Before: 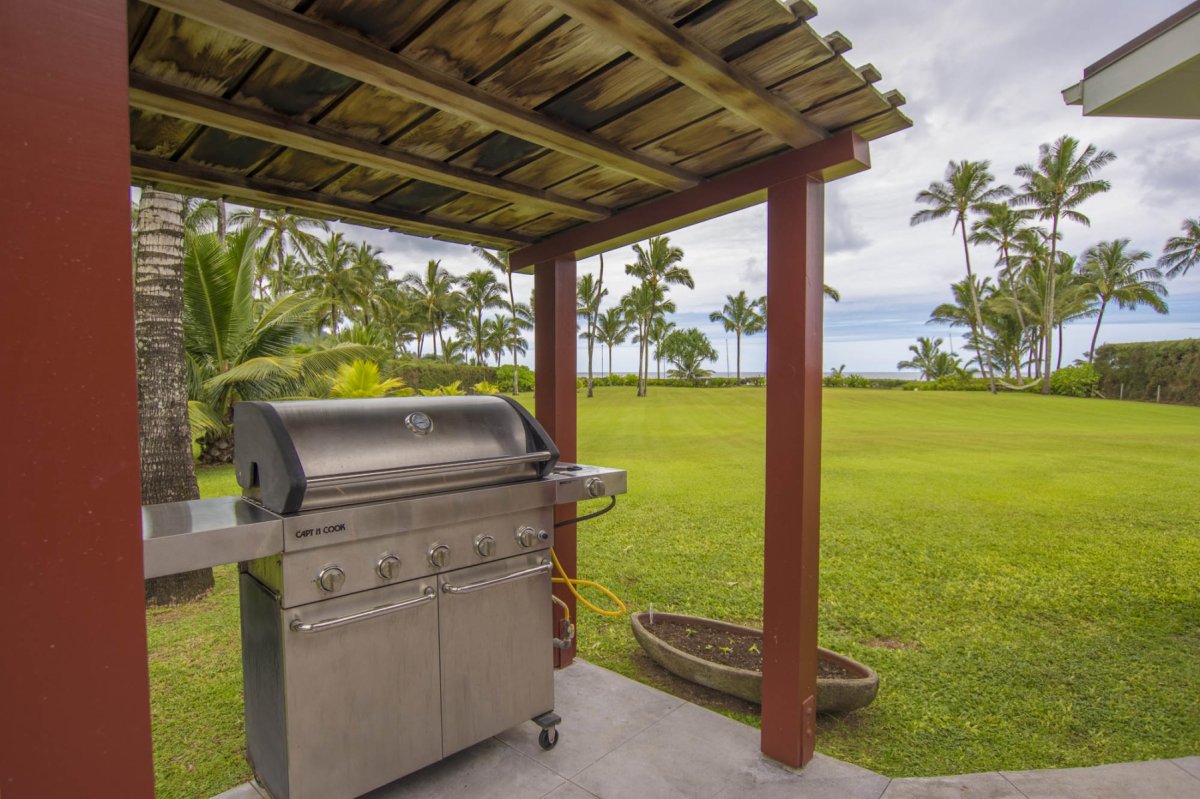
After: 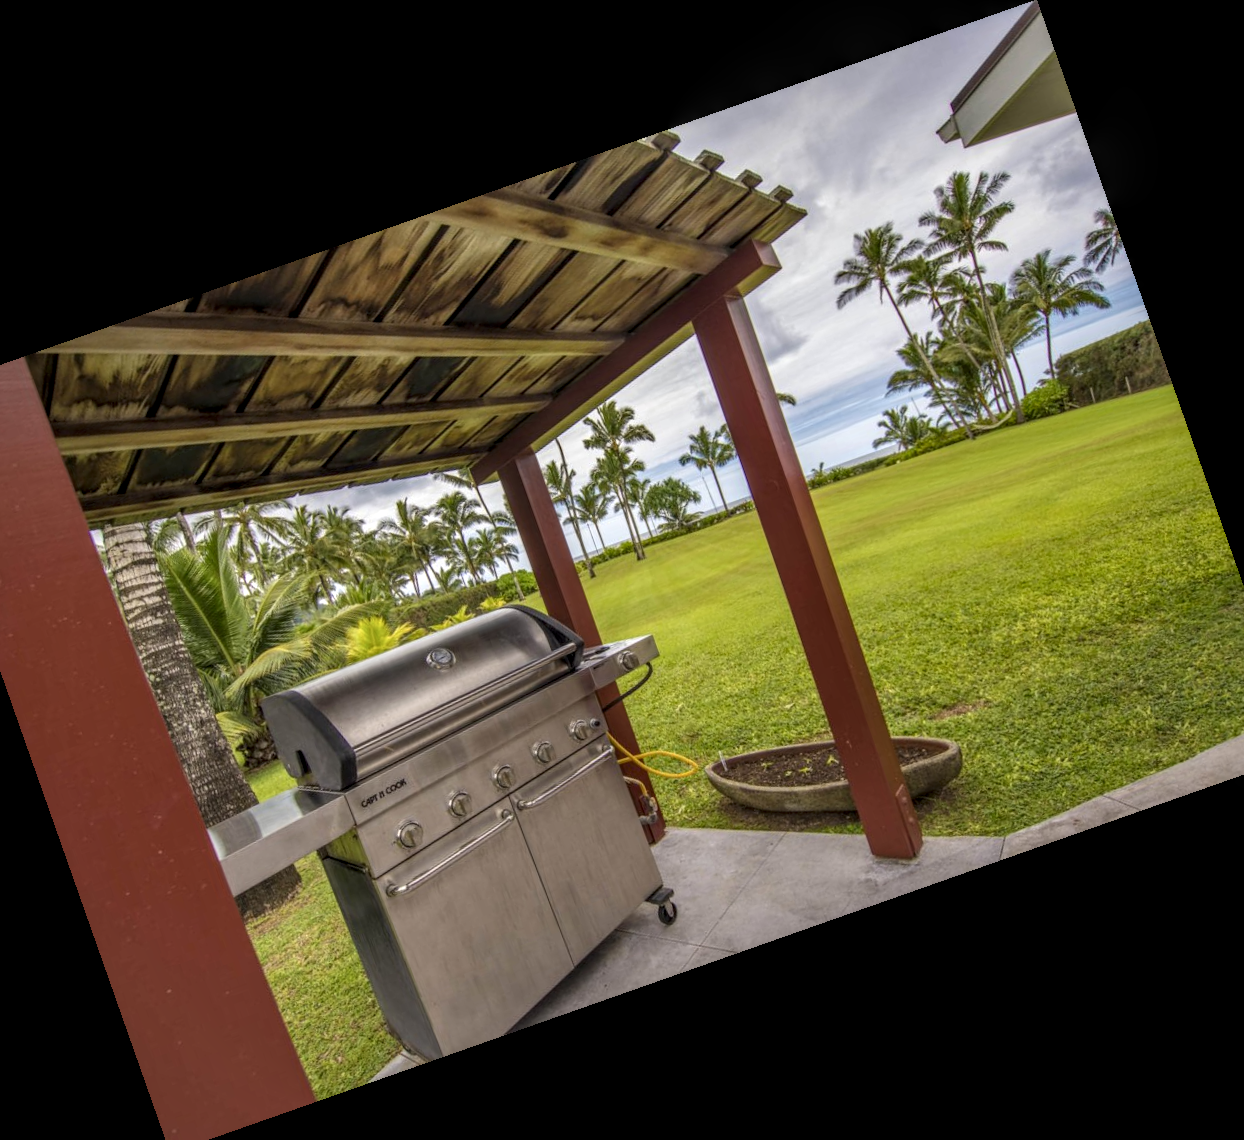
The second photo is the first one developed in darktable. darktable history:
crop and rotate: angle 19.43°, left 6.812%, right 4.125%, bottom 1.087%
local contrast: highlights 20%, detail 150%
exposure: black level correction 0, compensate exposure bias true, compensate highlight preservation false
